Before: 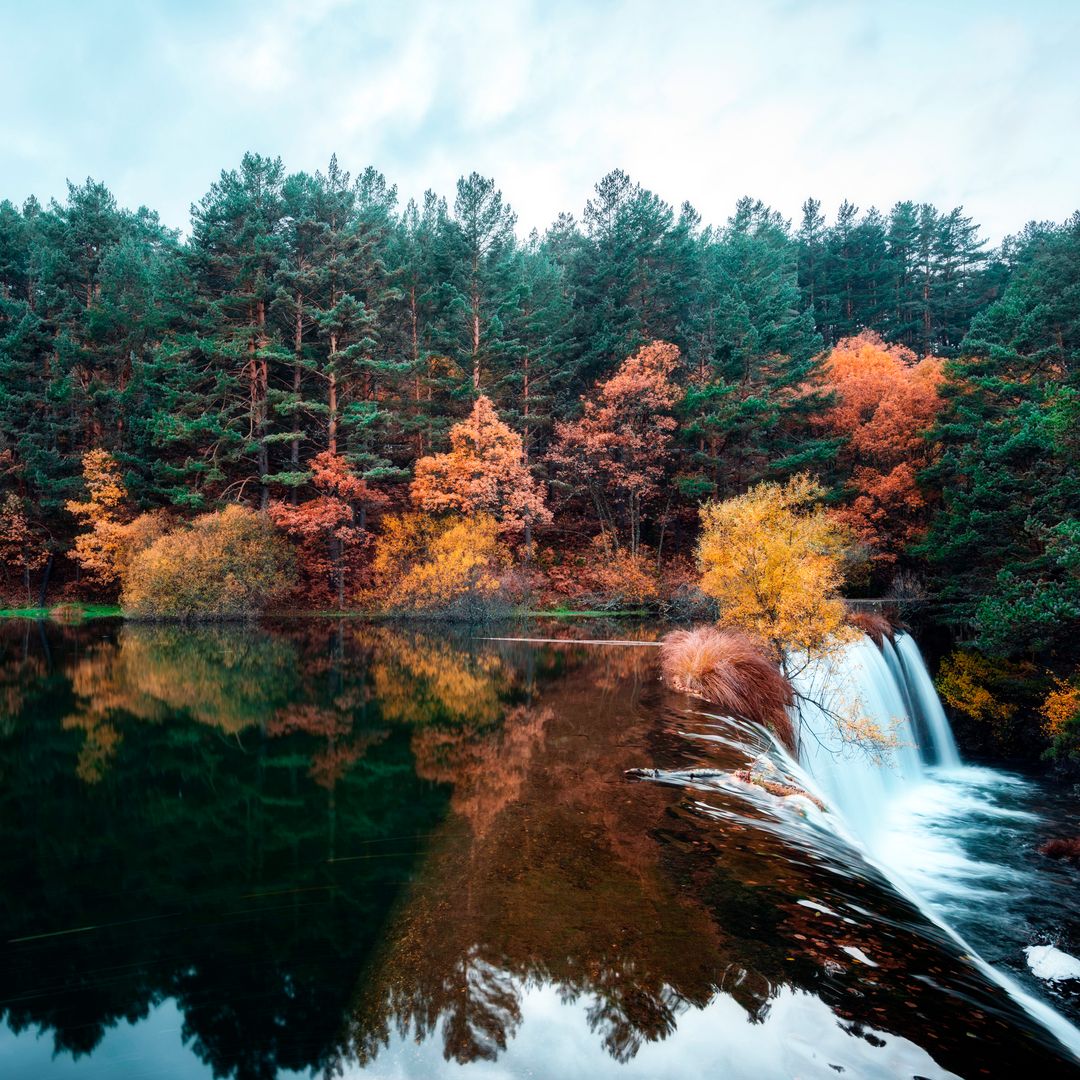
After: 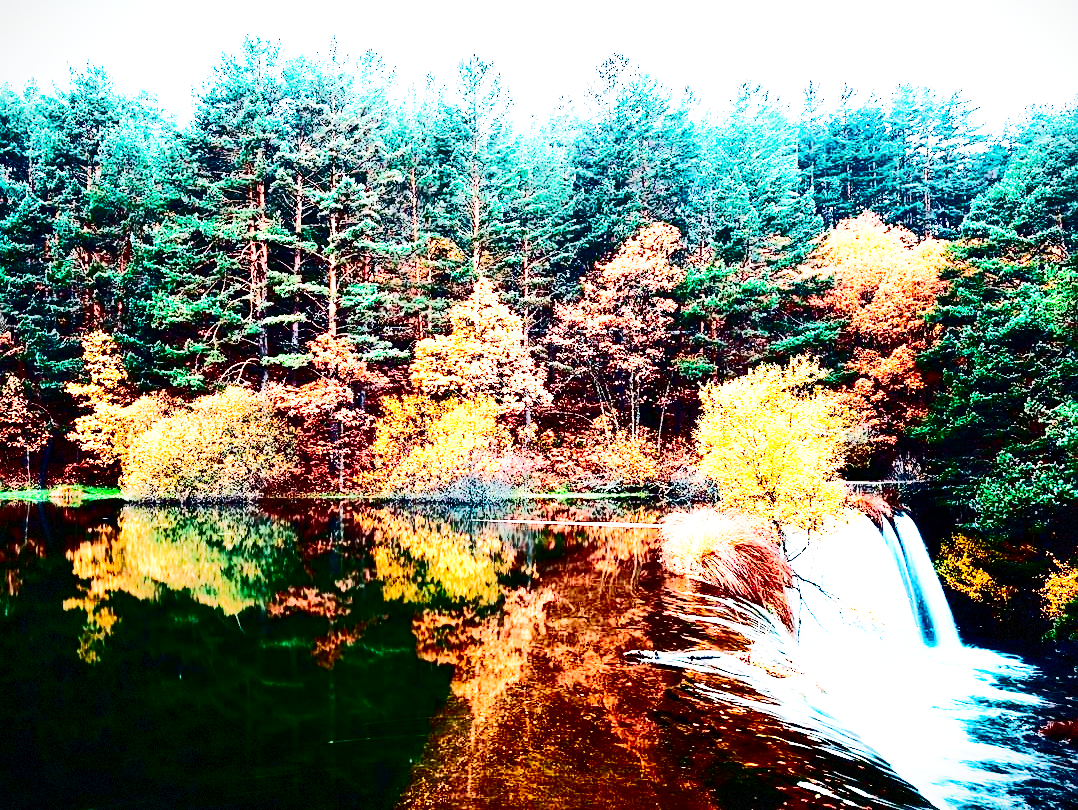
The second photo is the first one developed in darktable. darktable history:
sharpen: on, module defaults
tone curve: curves: ch0 [(0, 0) (0.003, 0.006) (0.011, 0.006) (0.025, 0.008) (0.044, 0.014) (0.069, 0.02) (0.1, 0.025) (0.136, 0.037) (0.177, 0.053) (0.224, 0.086) (0.277, 0.13) (0.335, 0.189) (0.399, 0.253) (0.468, 0.375) (0.543, 0.521) (0.623, 0.671) (0.709, 0.789) (0.801, 0.841) (0.898, 0.889) (1, 1)], color space Lab, independent channels, preserve colors none
crop: top 11.009%, bottom 13.944%
vignetting: fall-off start 99.31%, fall-off radius 71.64%, brightness -0.319, saturation -0.066, center (0.035, -0.087), width/height ratio 1.171, dithering 8-bit output, unbound false
contrast brightness saturation: contrast 0.223, brightness -0.189, saturation 0.237
exposure: black level correction 0, exposure 1.391 EV, compensate highlight preservation false
base curve: curves: ch0 [(0, 0) (0.007, 0.004) (0.027, 0.03) (0.046, 0.07) (0.207, 0.54) (0.442, 0.872) (0.673, 0.972) (1, 1)], preserve colors none
